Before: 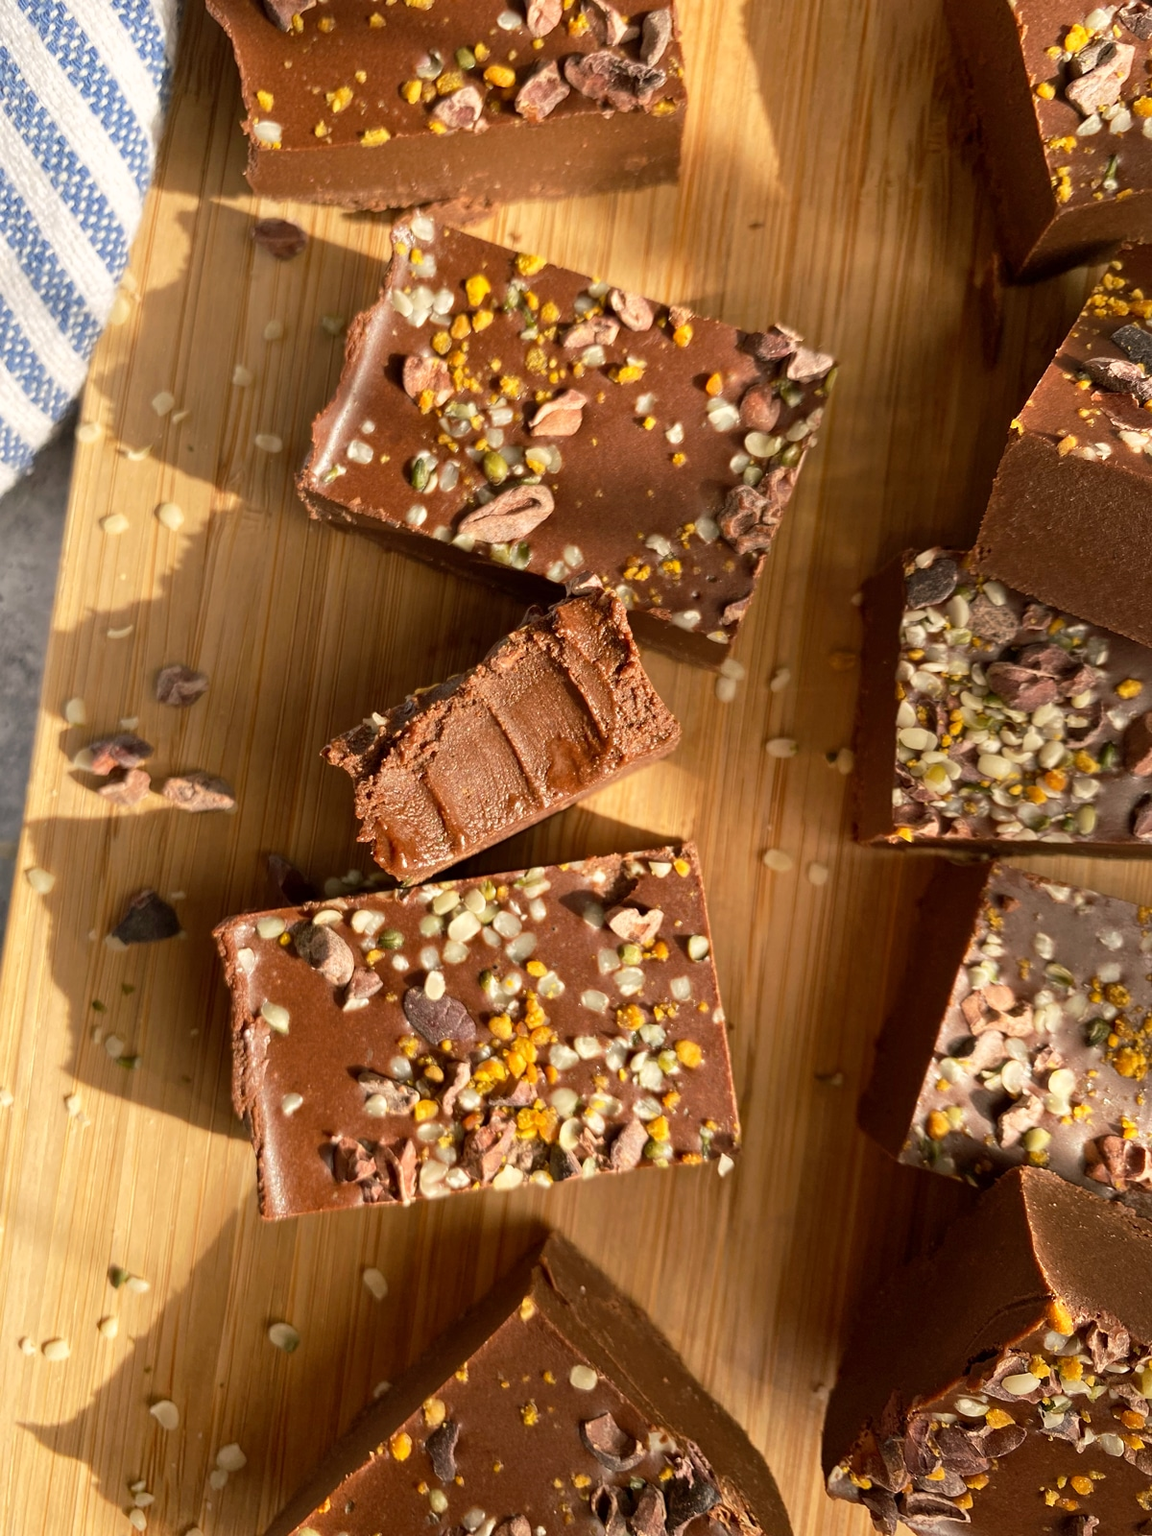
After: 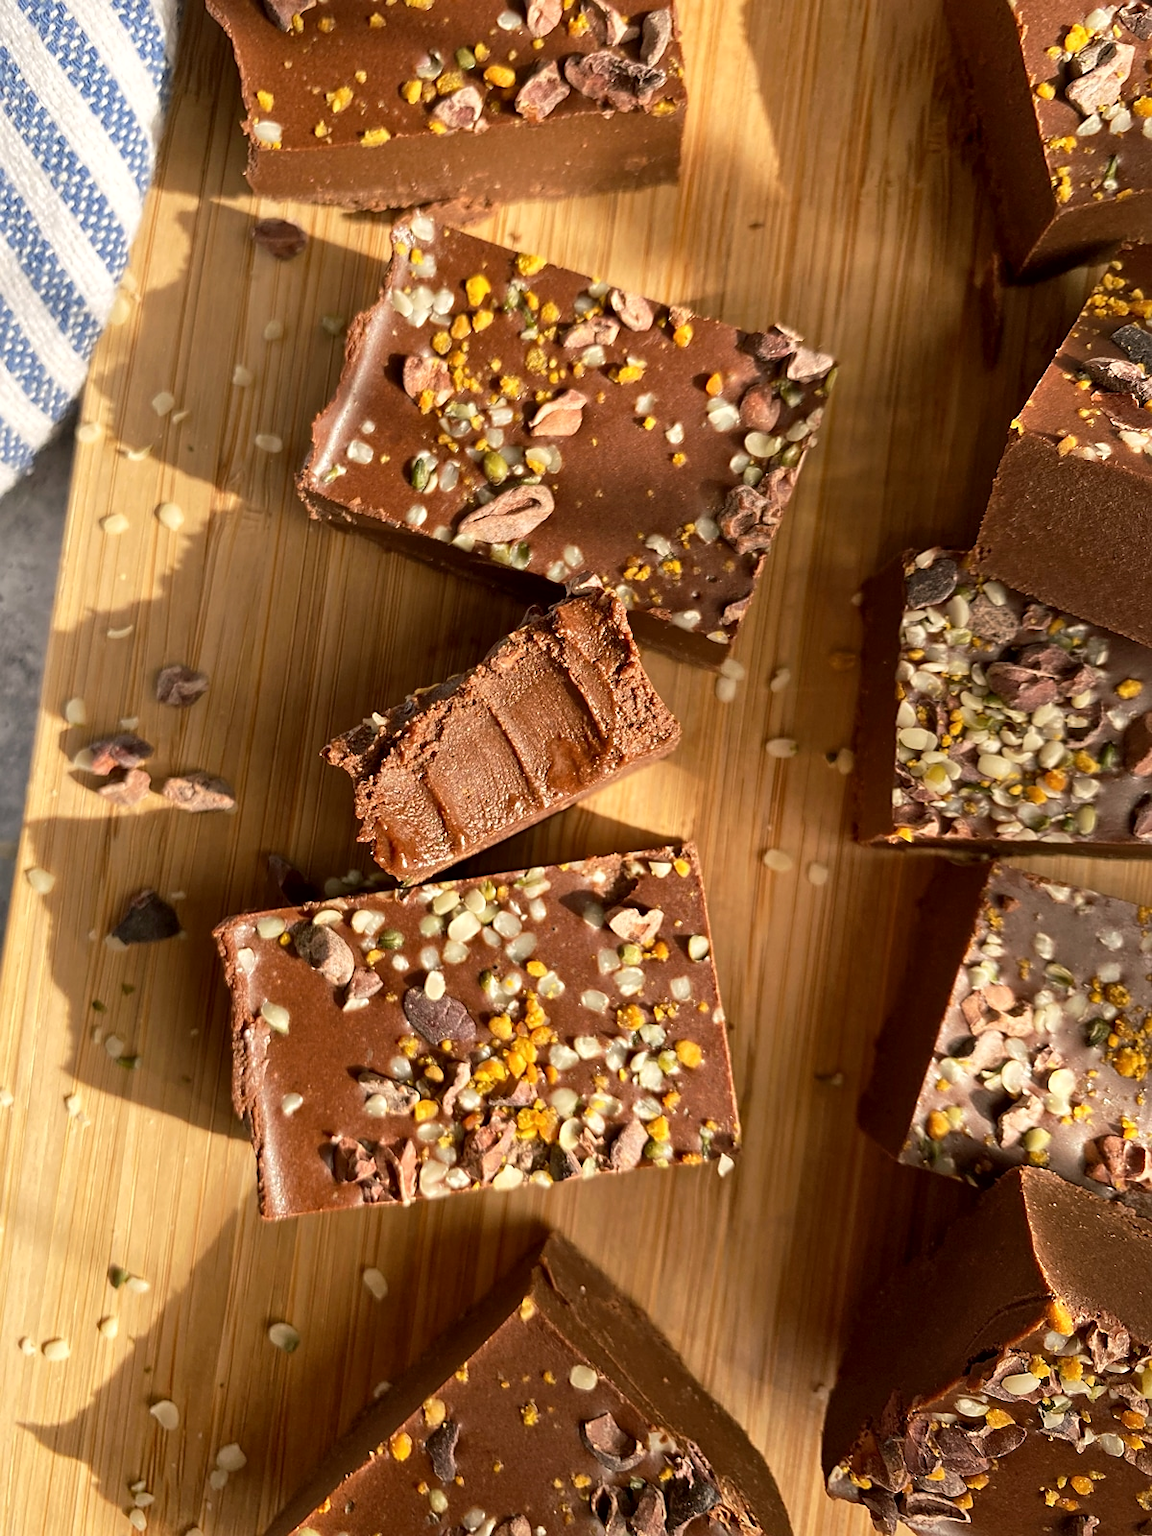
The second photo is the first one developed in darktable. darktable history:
local contrast: mode bilateral grid, contrast 19, coarseness 51, detail 119%, midtone range 0.2
sharpen: radius 1.909, amount 0.396, threshold 1.287
